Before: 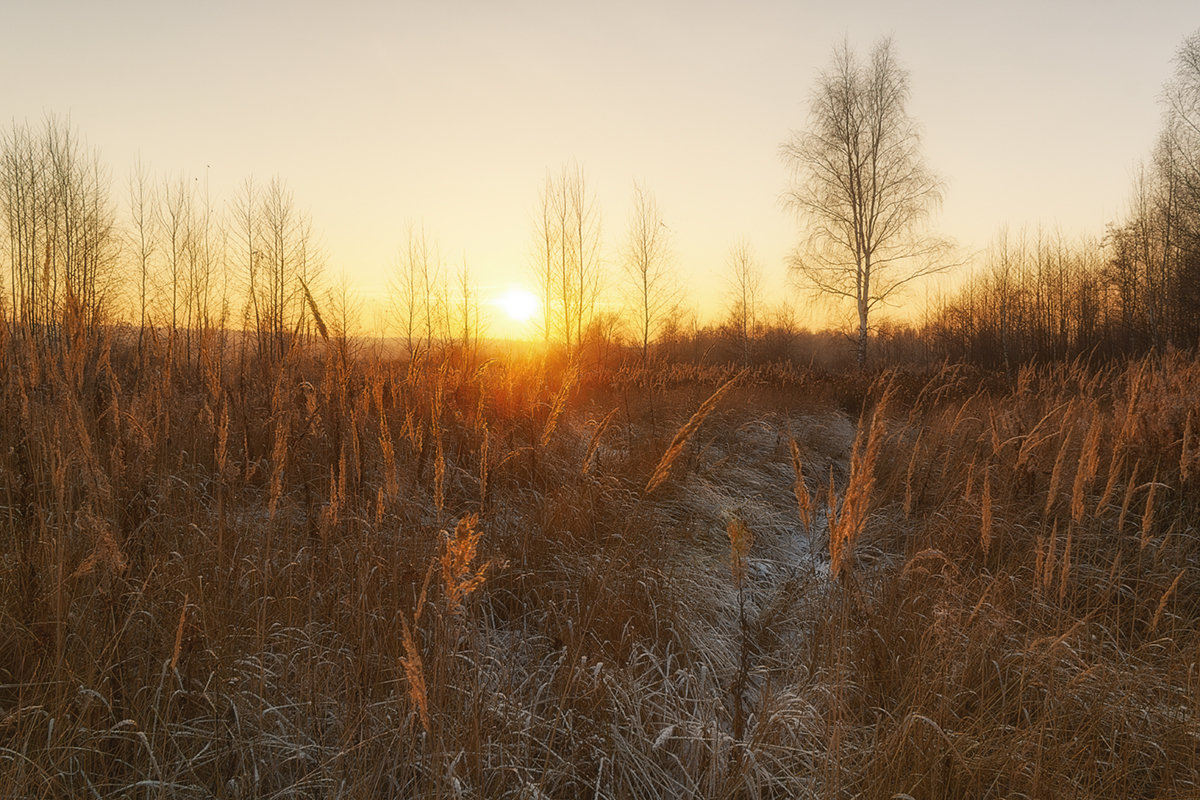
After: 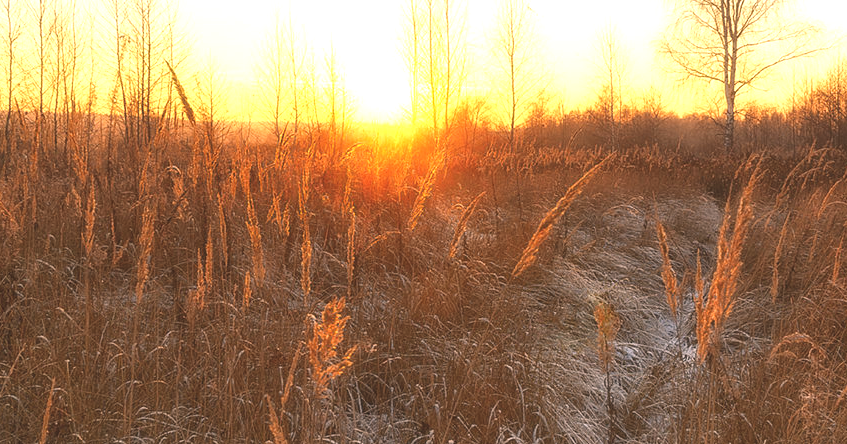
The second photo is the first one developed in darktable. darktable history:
crop: left 11.085%, top 27.124%, right 18.249%, bottom 17.29%
color correction: highlights a* 7.46, highlights b* 4.09
exposure: black level correction -0.005, exposure 1 EV, compensate highlight preservation false
